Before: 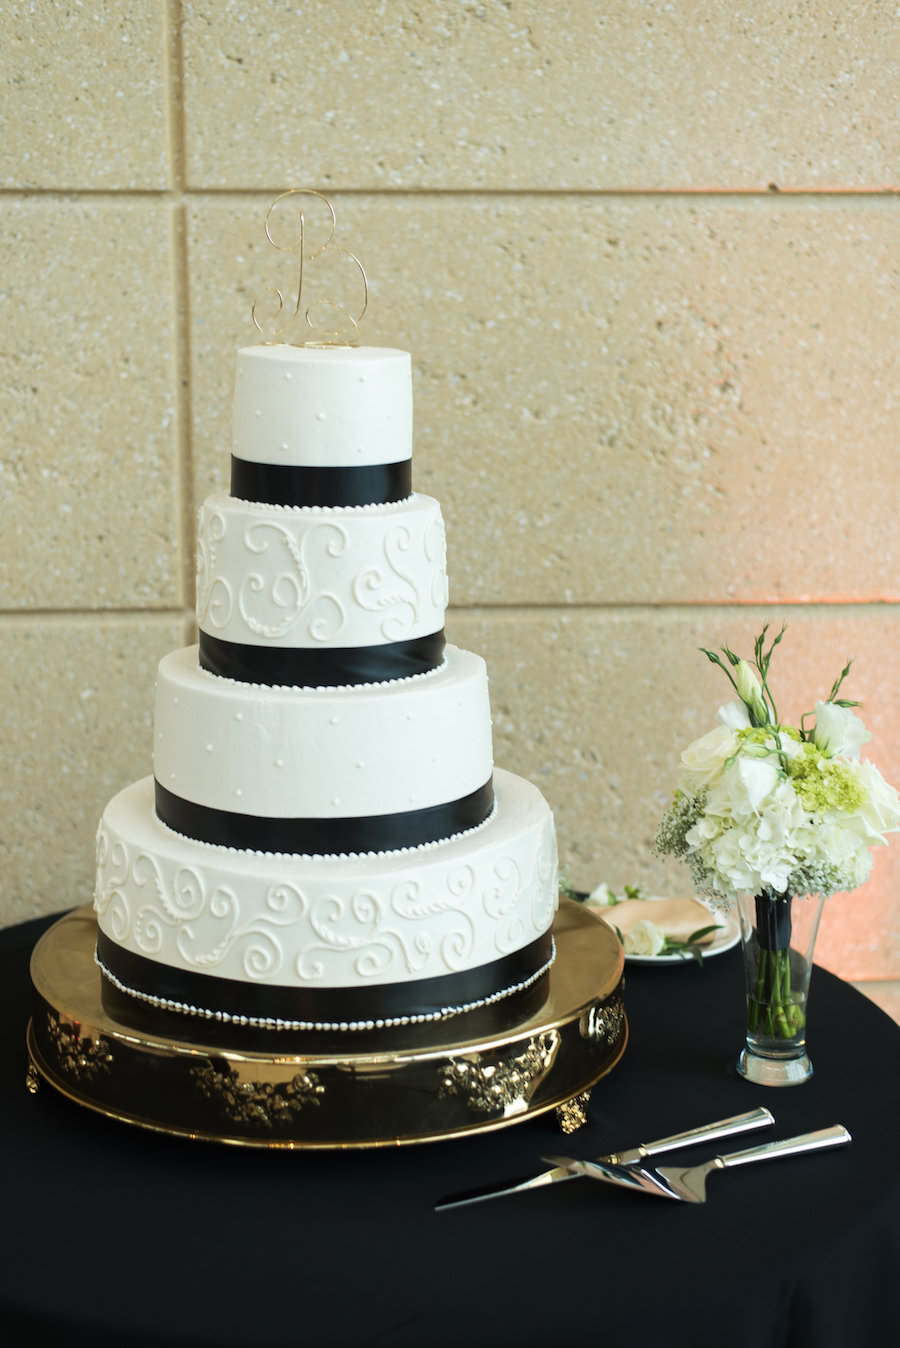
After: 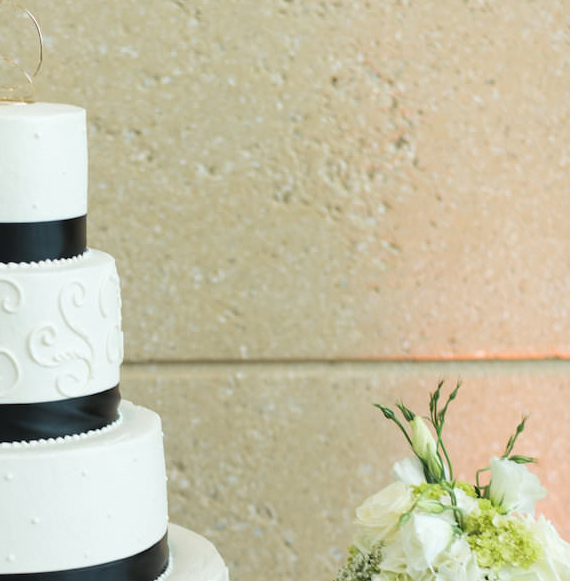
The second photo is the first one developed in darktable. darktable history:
crop: left 36.176%, top 18.148%, right 0.474%, bottom 38.686%
